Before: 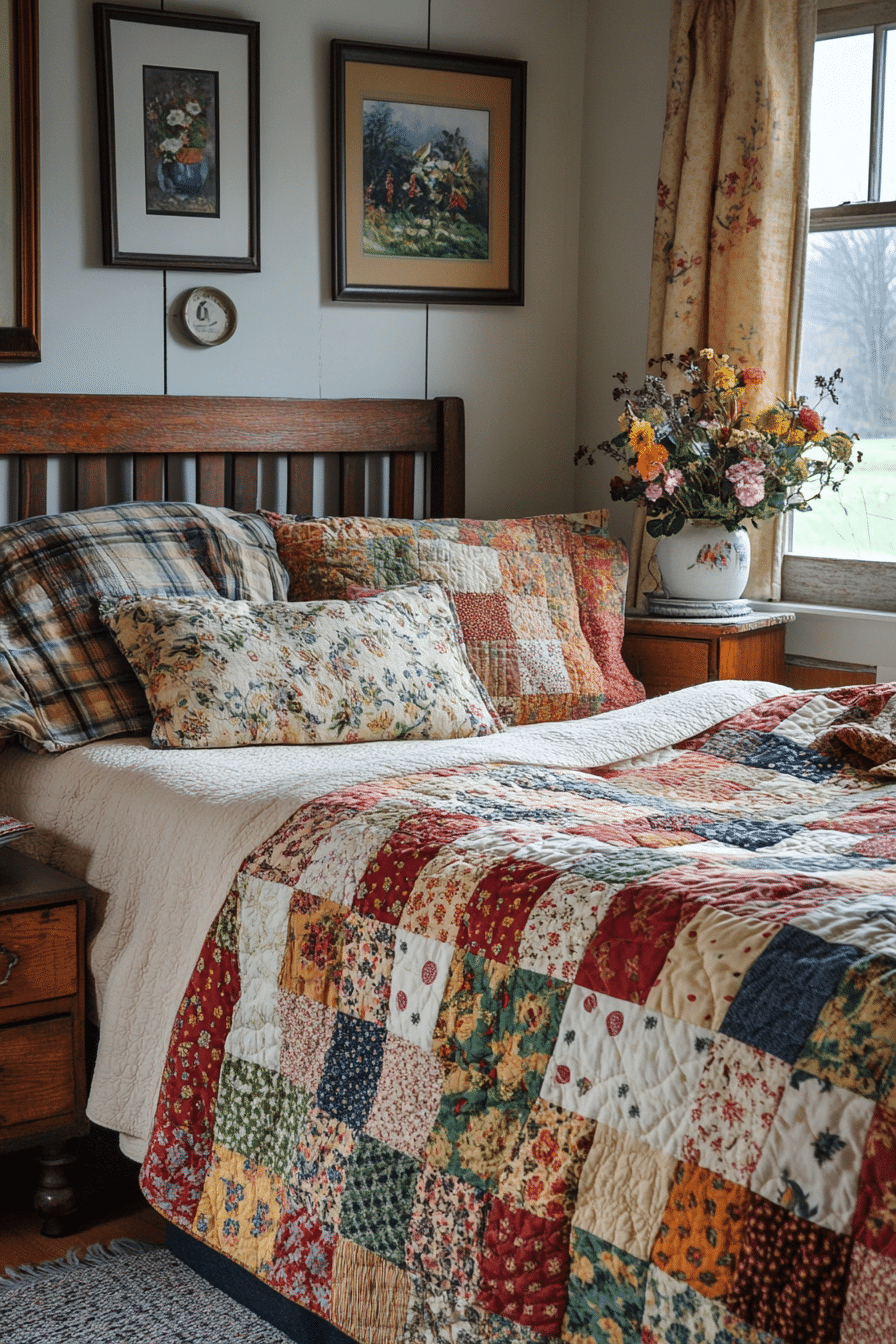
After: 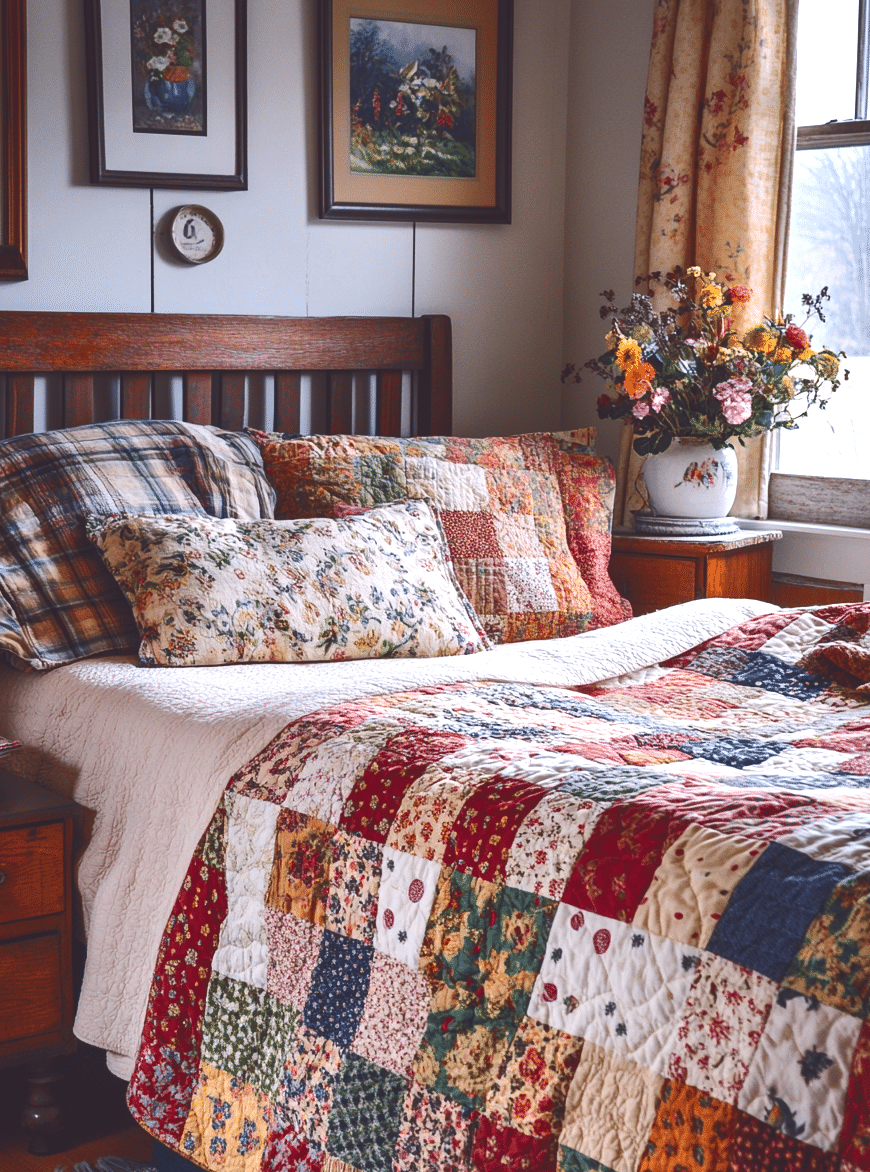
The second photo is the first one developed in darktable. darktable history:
exposure: black level correction 0, exposure 0.7 EV, compensate exposure bias true, compensate highlight preservation false
tone equalizer: on, module defaults
tone curve: curves: ch0 [(0, 0.142) (0.384, 0.314) (0.752, 0.711) (0.991, 0.95)]; ch1 [(0.006, 0.129) (0.346, 0.384) (1, 1)]; ch2 [(0.003, 0.057) (0.261, 0.248) (1, 1)], color space Lab, independent channels
crop: left 1.507%, top 6.147%, right 1.379%, bottom 6.637%
